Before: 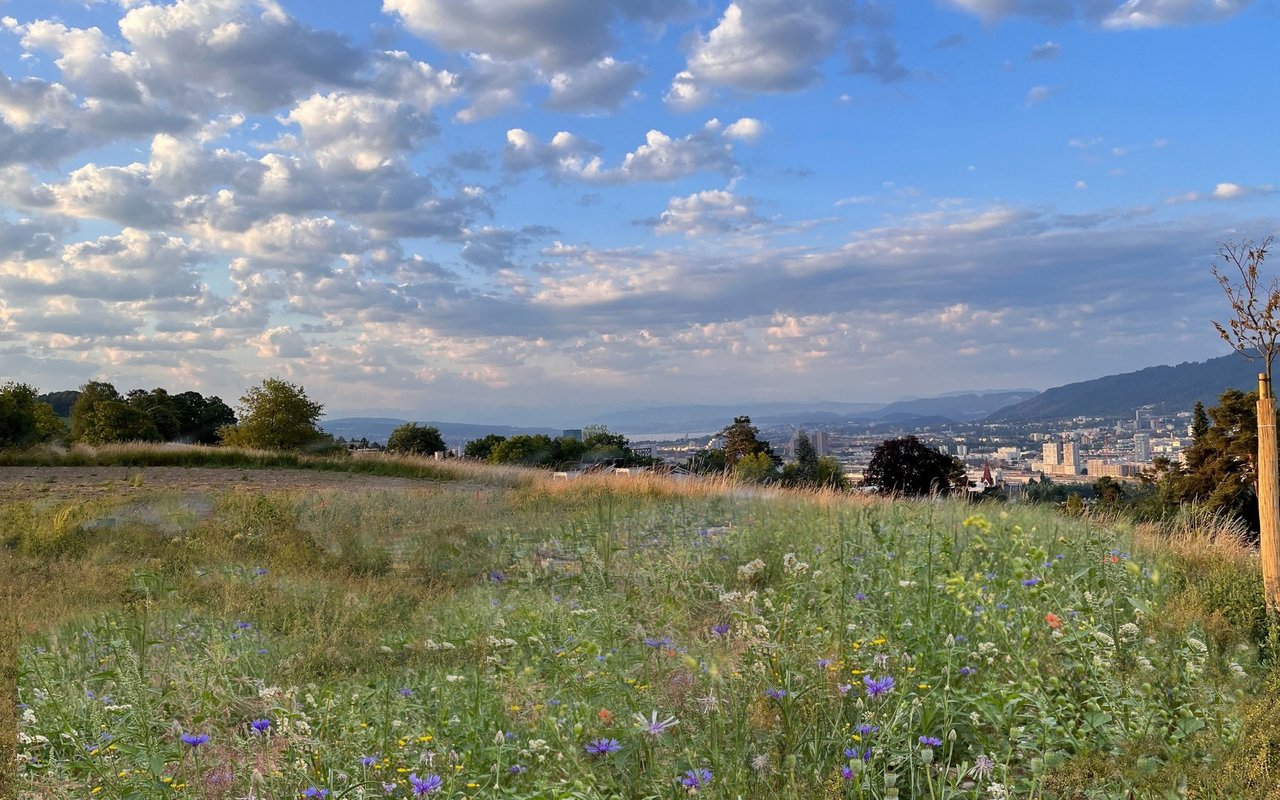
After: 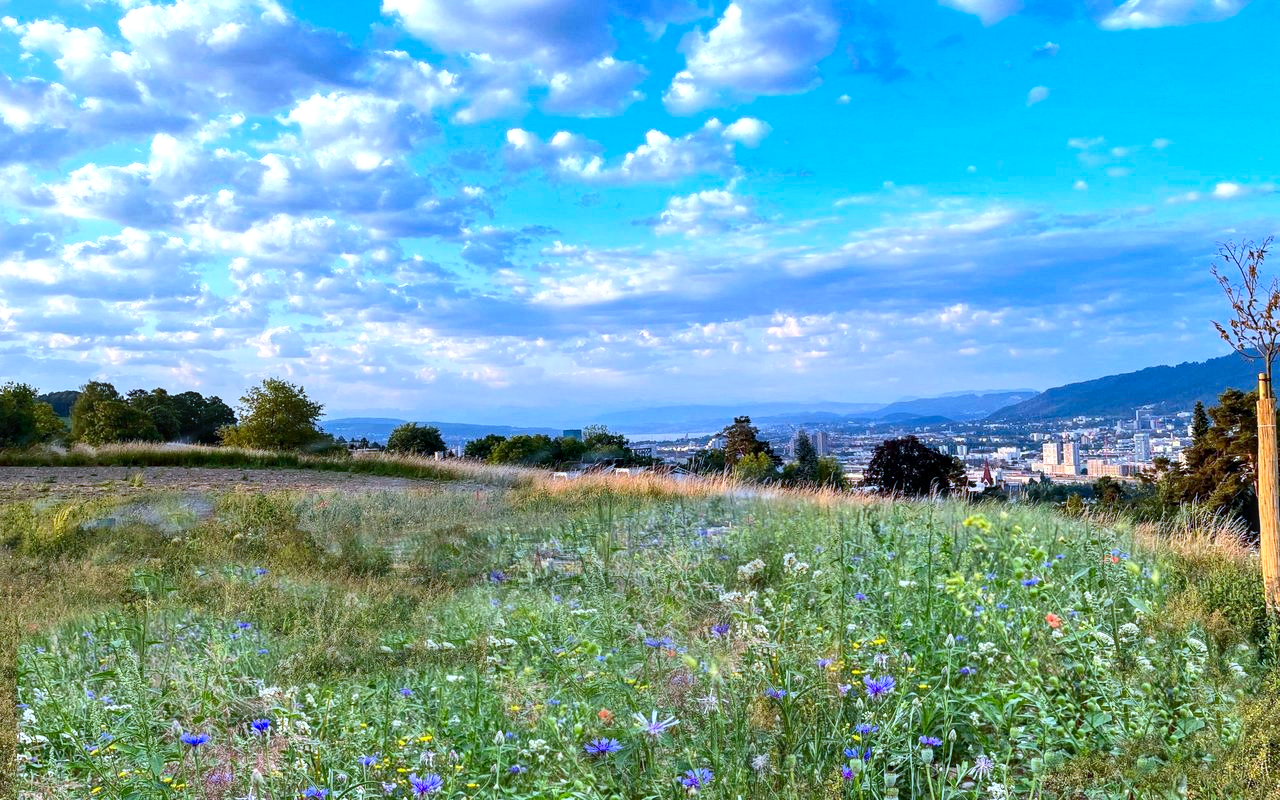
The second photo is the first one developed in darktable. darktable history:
exposure: exposure 0.493 EV, compensate highlight preservation false
color calibration: x 0.38, y 0.39, temperature 4086.04 K
local contrast: on, module defaults
white balance: red 0.983, blue 1.036
contrast brightness saturation: contrast 0.16, saturation 0.32
